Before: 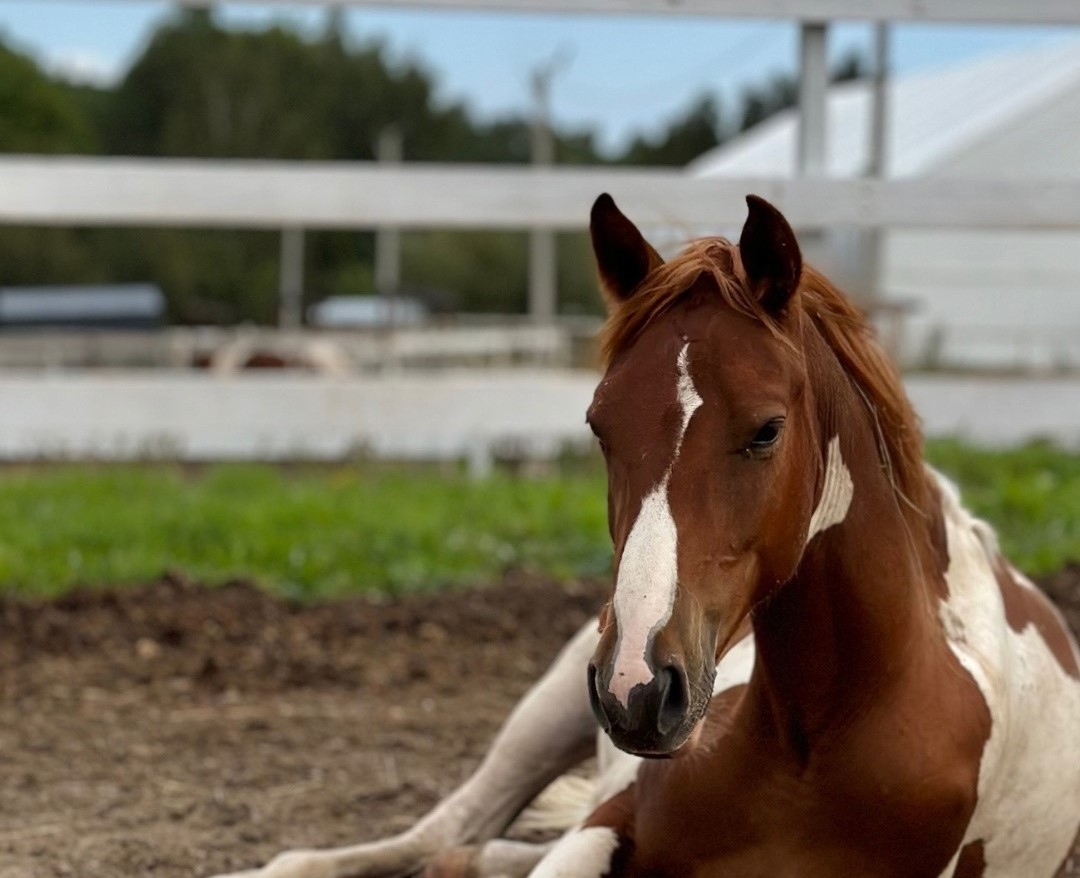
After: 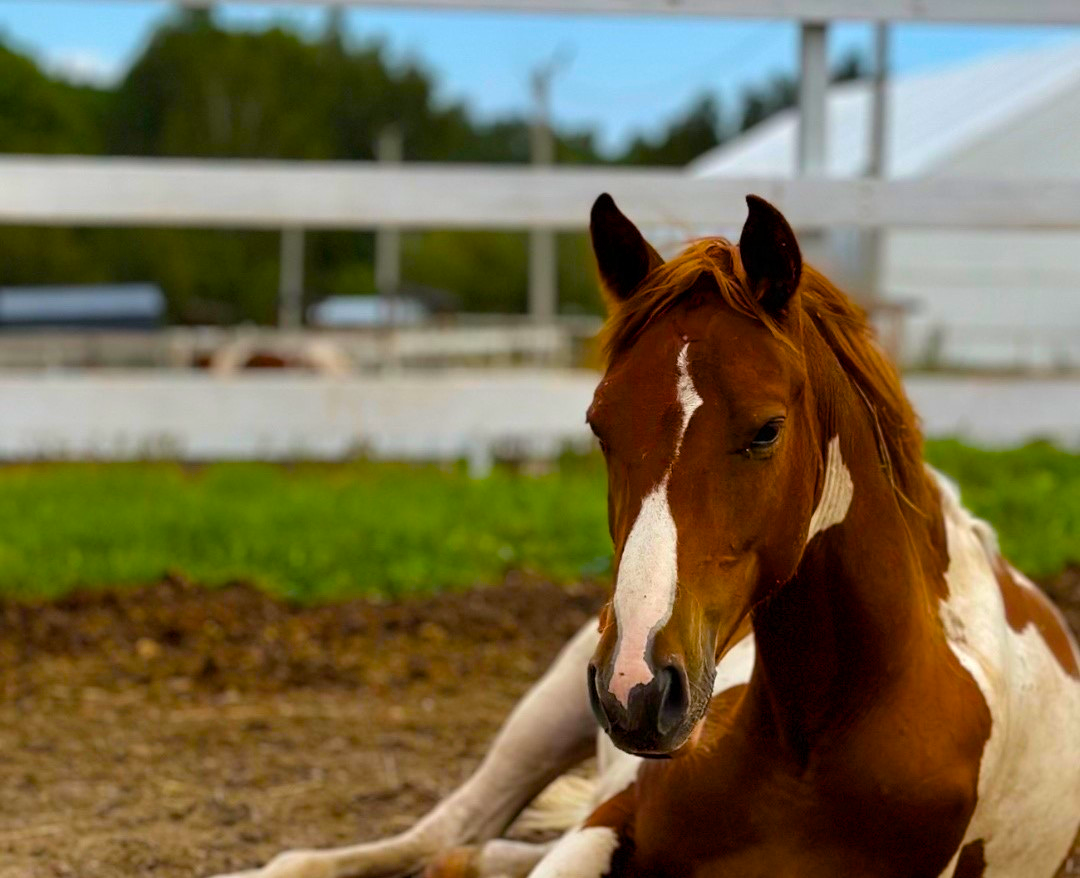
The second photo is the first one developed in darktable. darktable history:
color balance rgb: perceptual saturation grading › global saturation 100%
